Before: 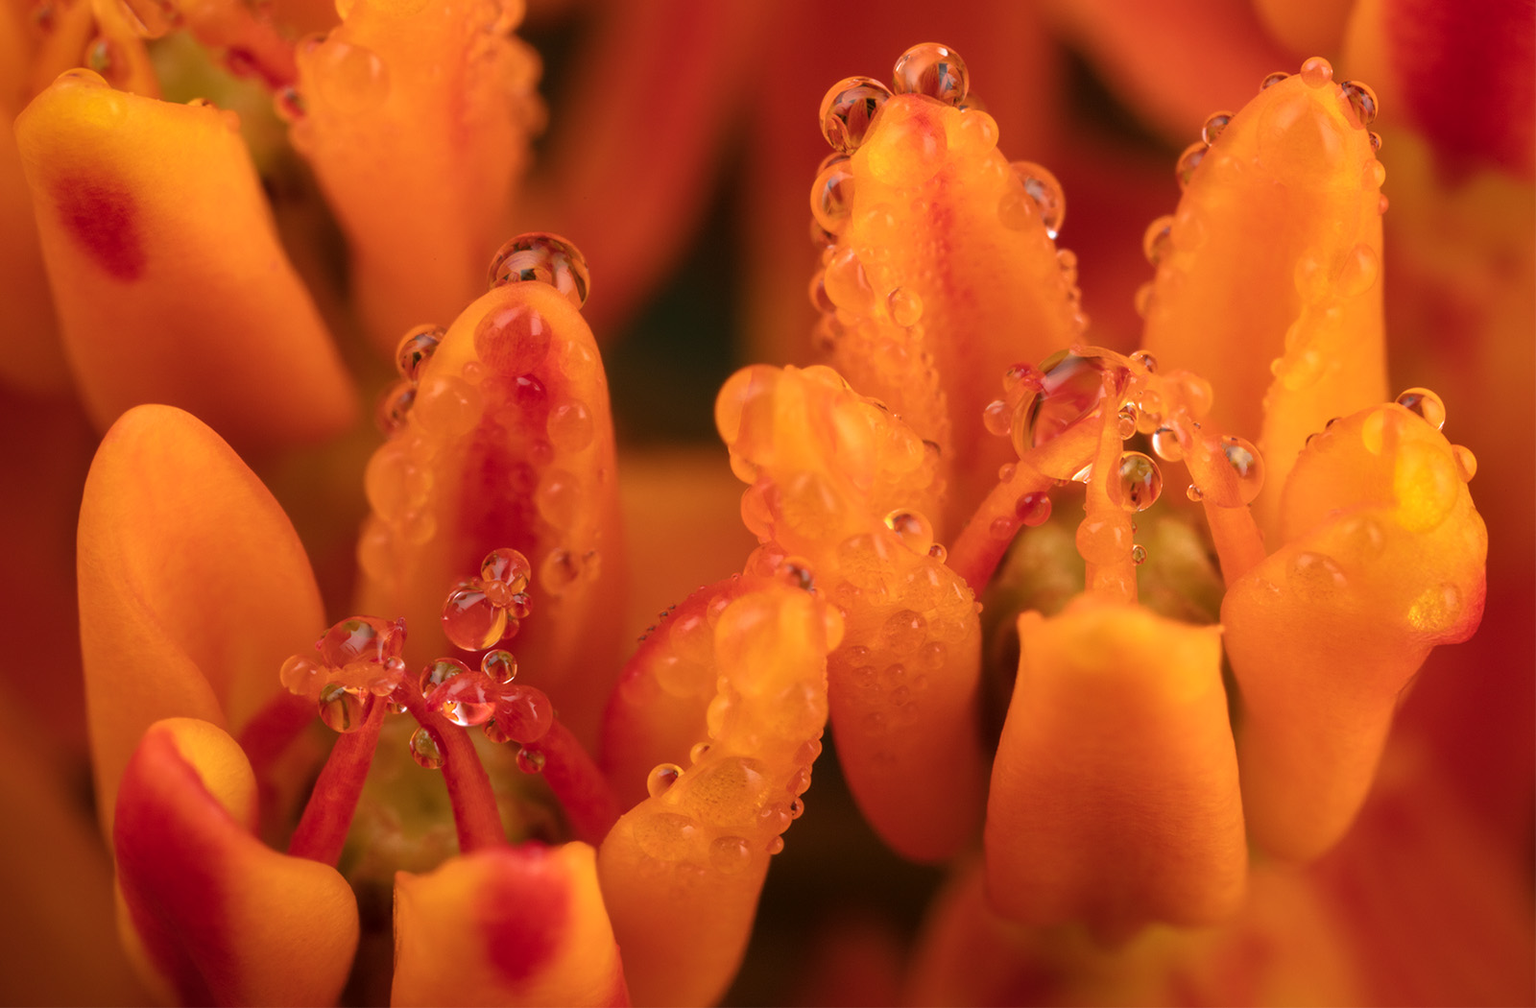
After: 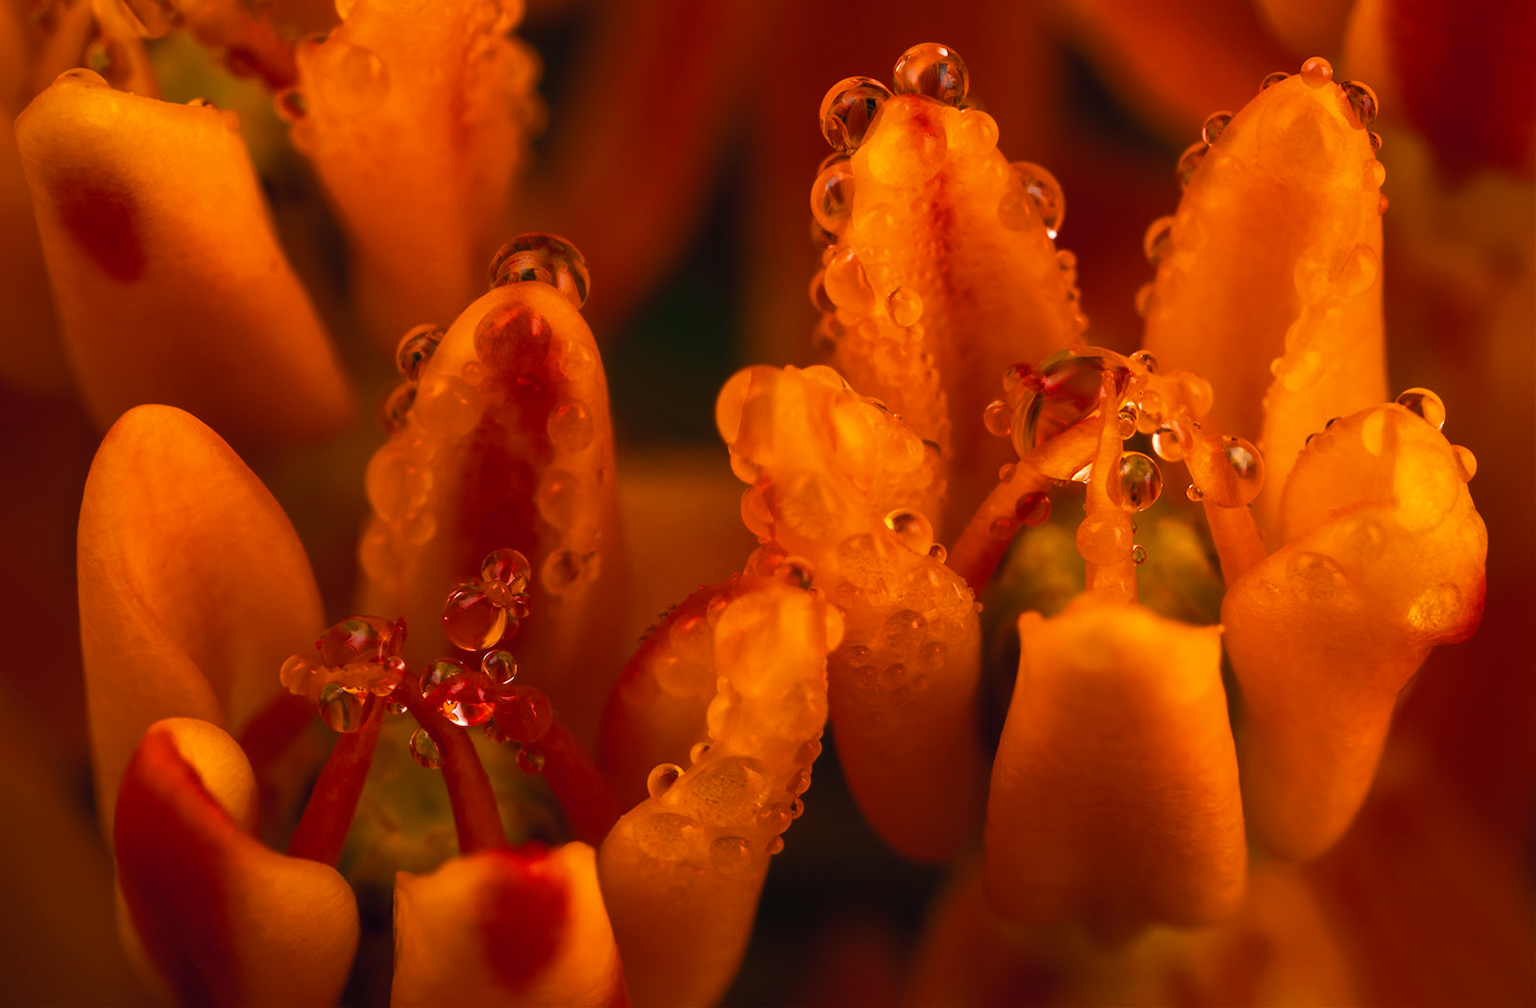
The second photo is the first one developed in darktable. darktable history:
color correction: highlights a* 5.47, highlights b* 5.29, shadows a* -4.16, shadows b* -5.19
color balance rgb: highlights gain › chroma 3.09%, highlights gain › hue 75.94°, linear chroma grading › global chroma 1.724%, linear chroma grading › mid-tones -1.409%, perceptual saturation grading › global saturation 27.375%, perceptual saturation grading › highlights -27.716%, perceptual saturation grading › mid-tones 15.262%, perceptual saturation grading › shadows 32.849%, global vibrance 16.149%, saturation formula JzAzBz (2021)
